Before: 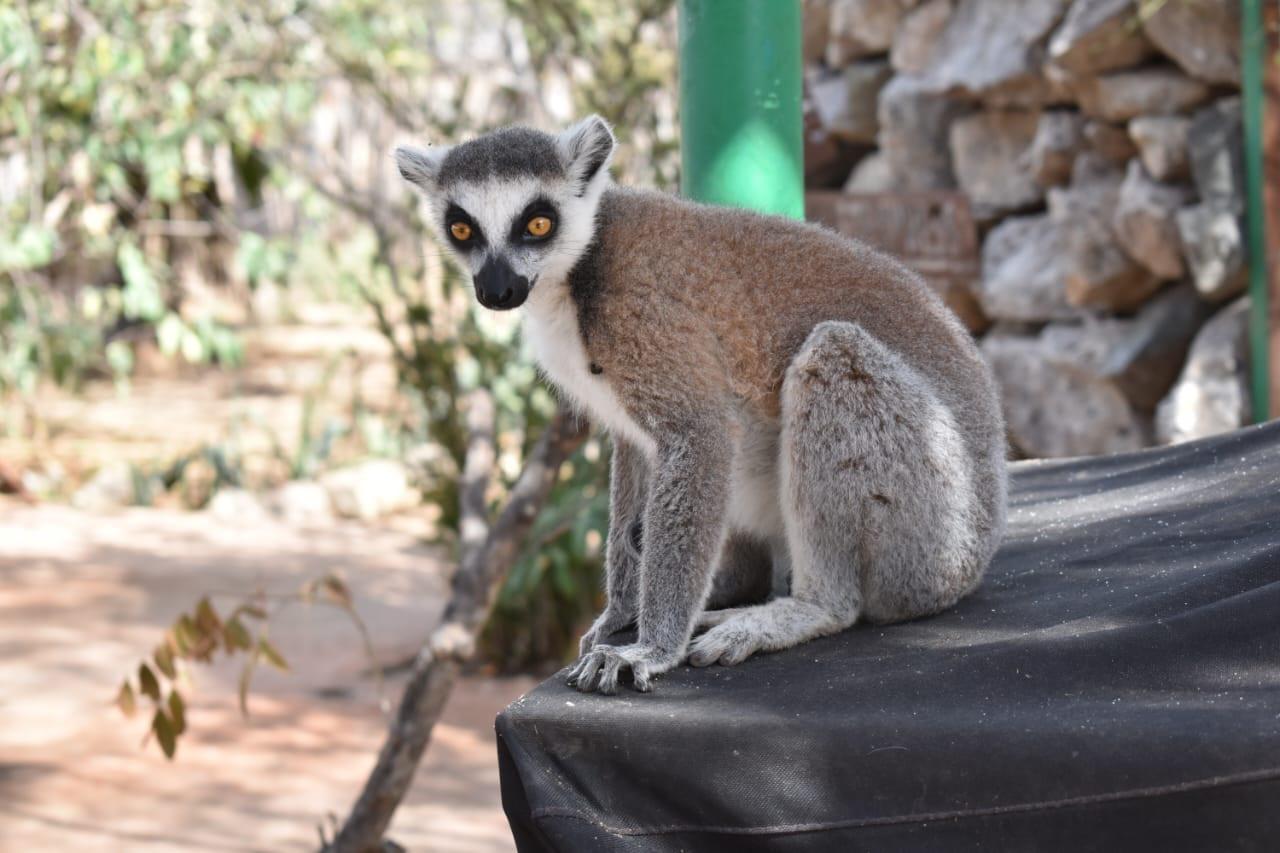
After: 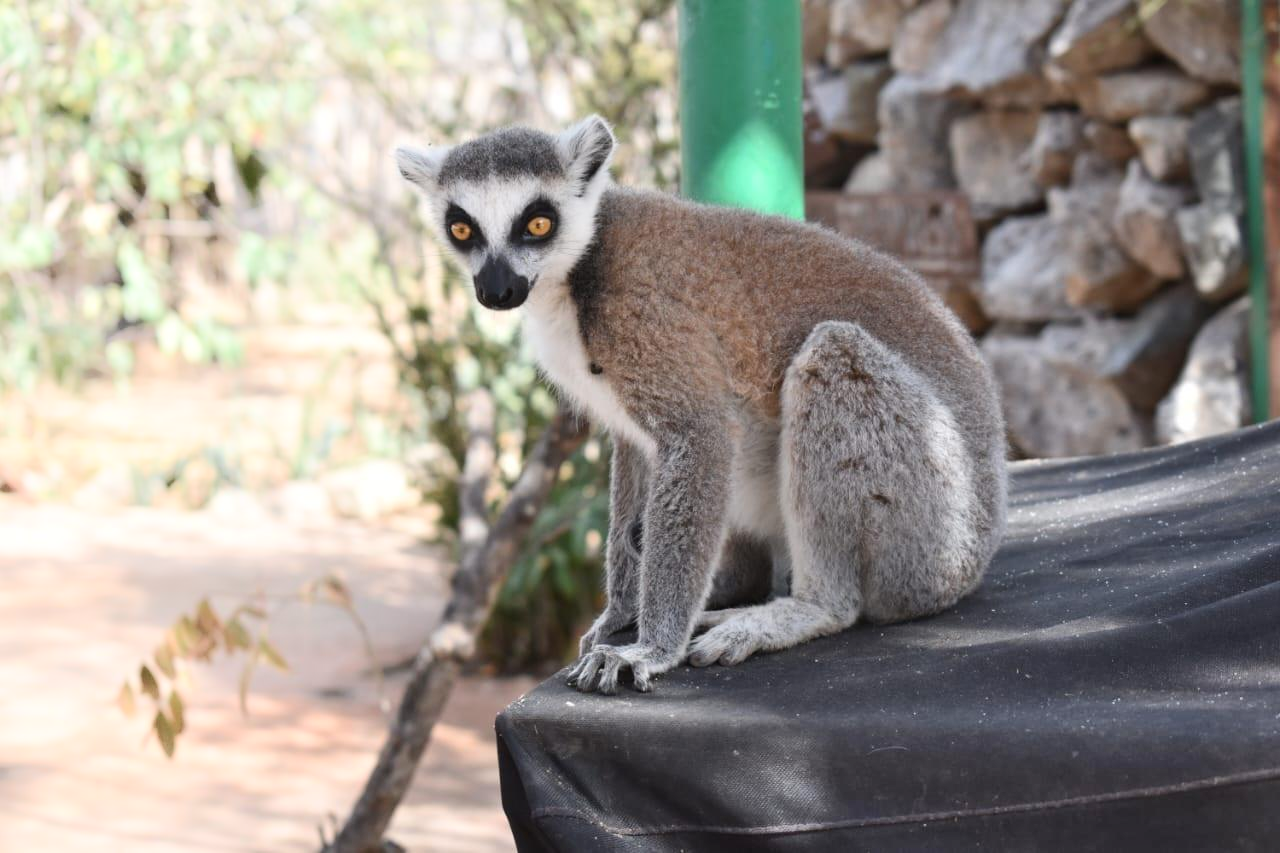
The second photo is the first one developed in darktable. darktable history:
contrast brightness saturation: contrast 0.1, brightness 0.02, saturation 0.02
shadows and highlights: highlights 70.7, soften with gaussian
